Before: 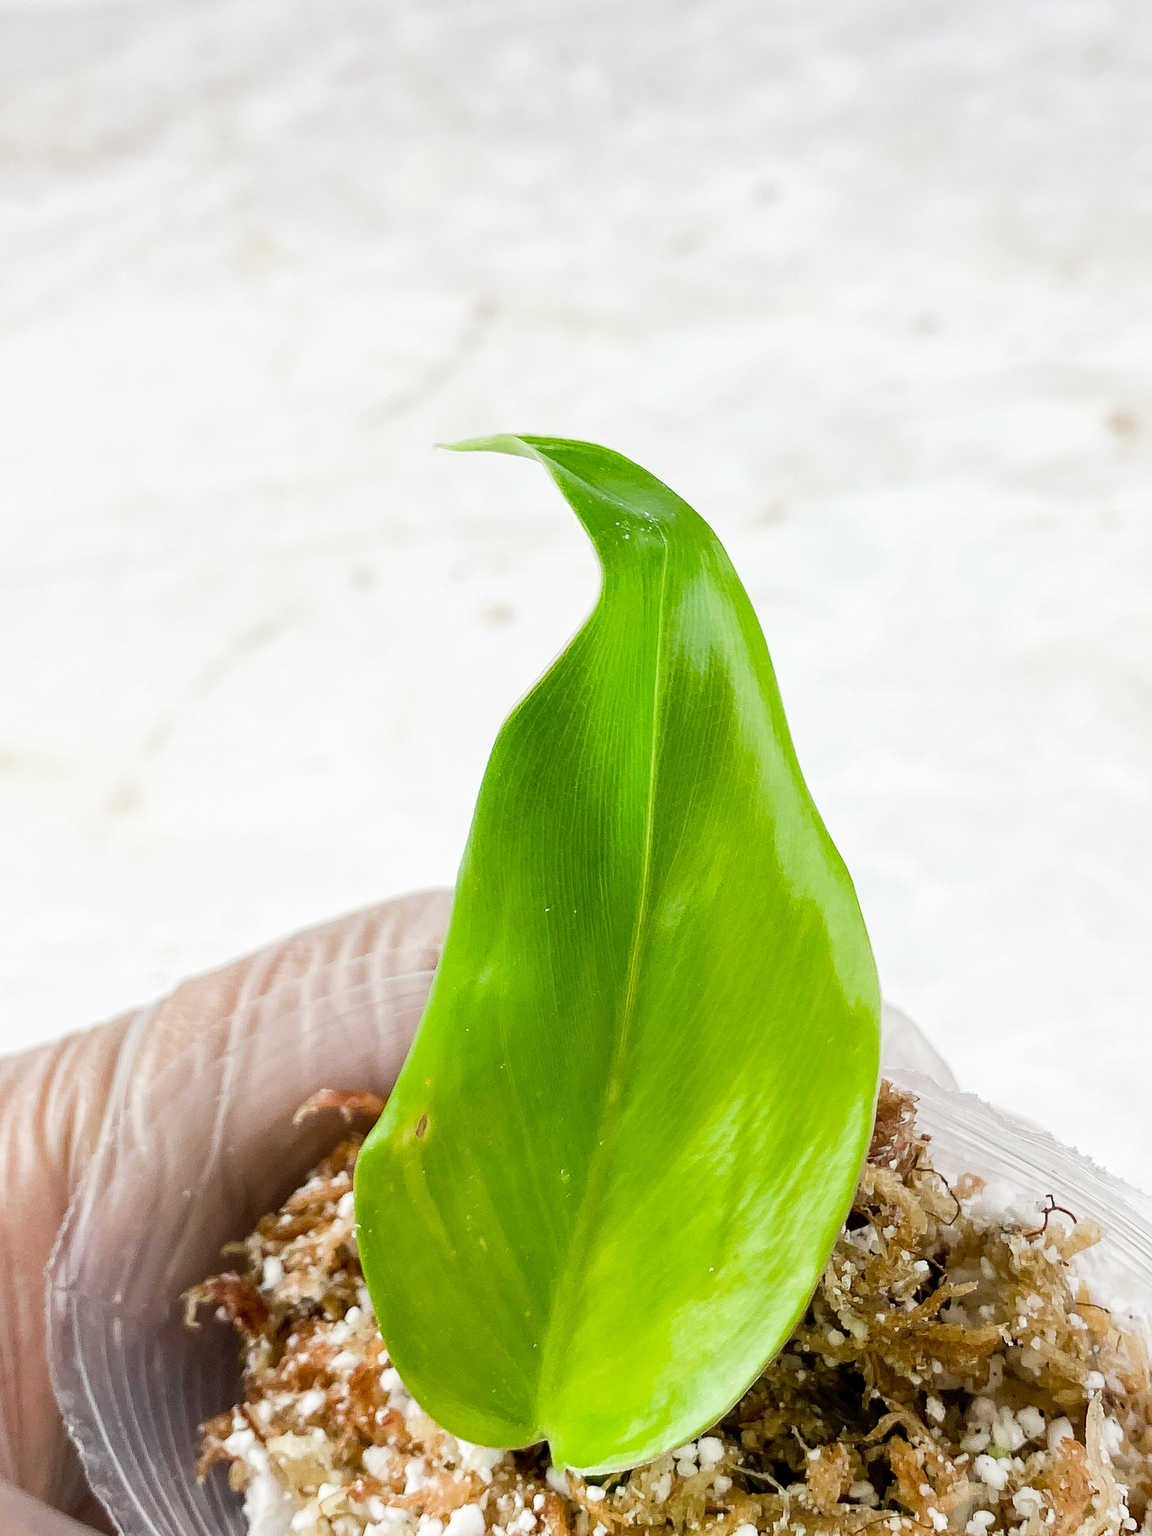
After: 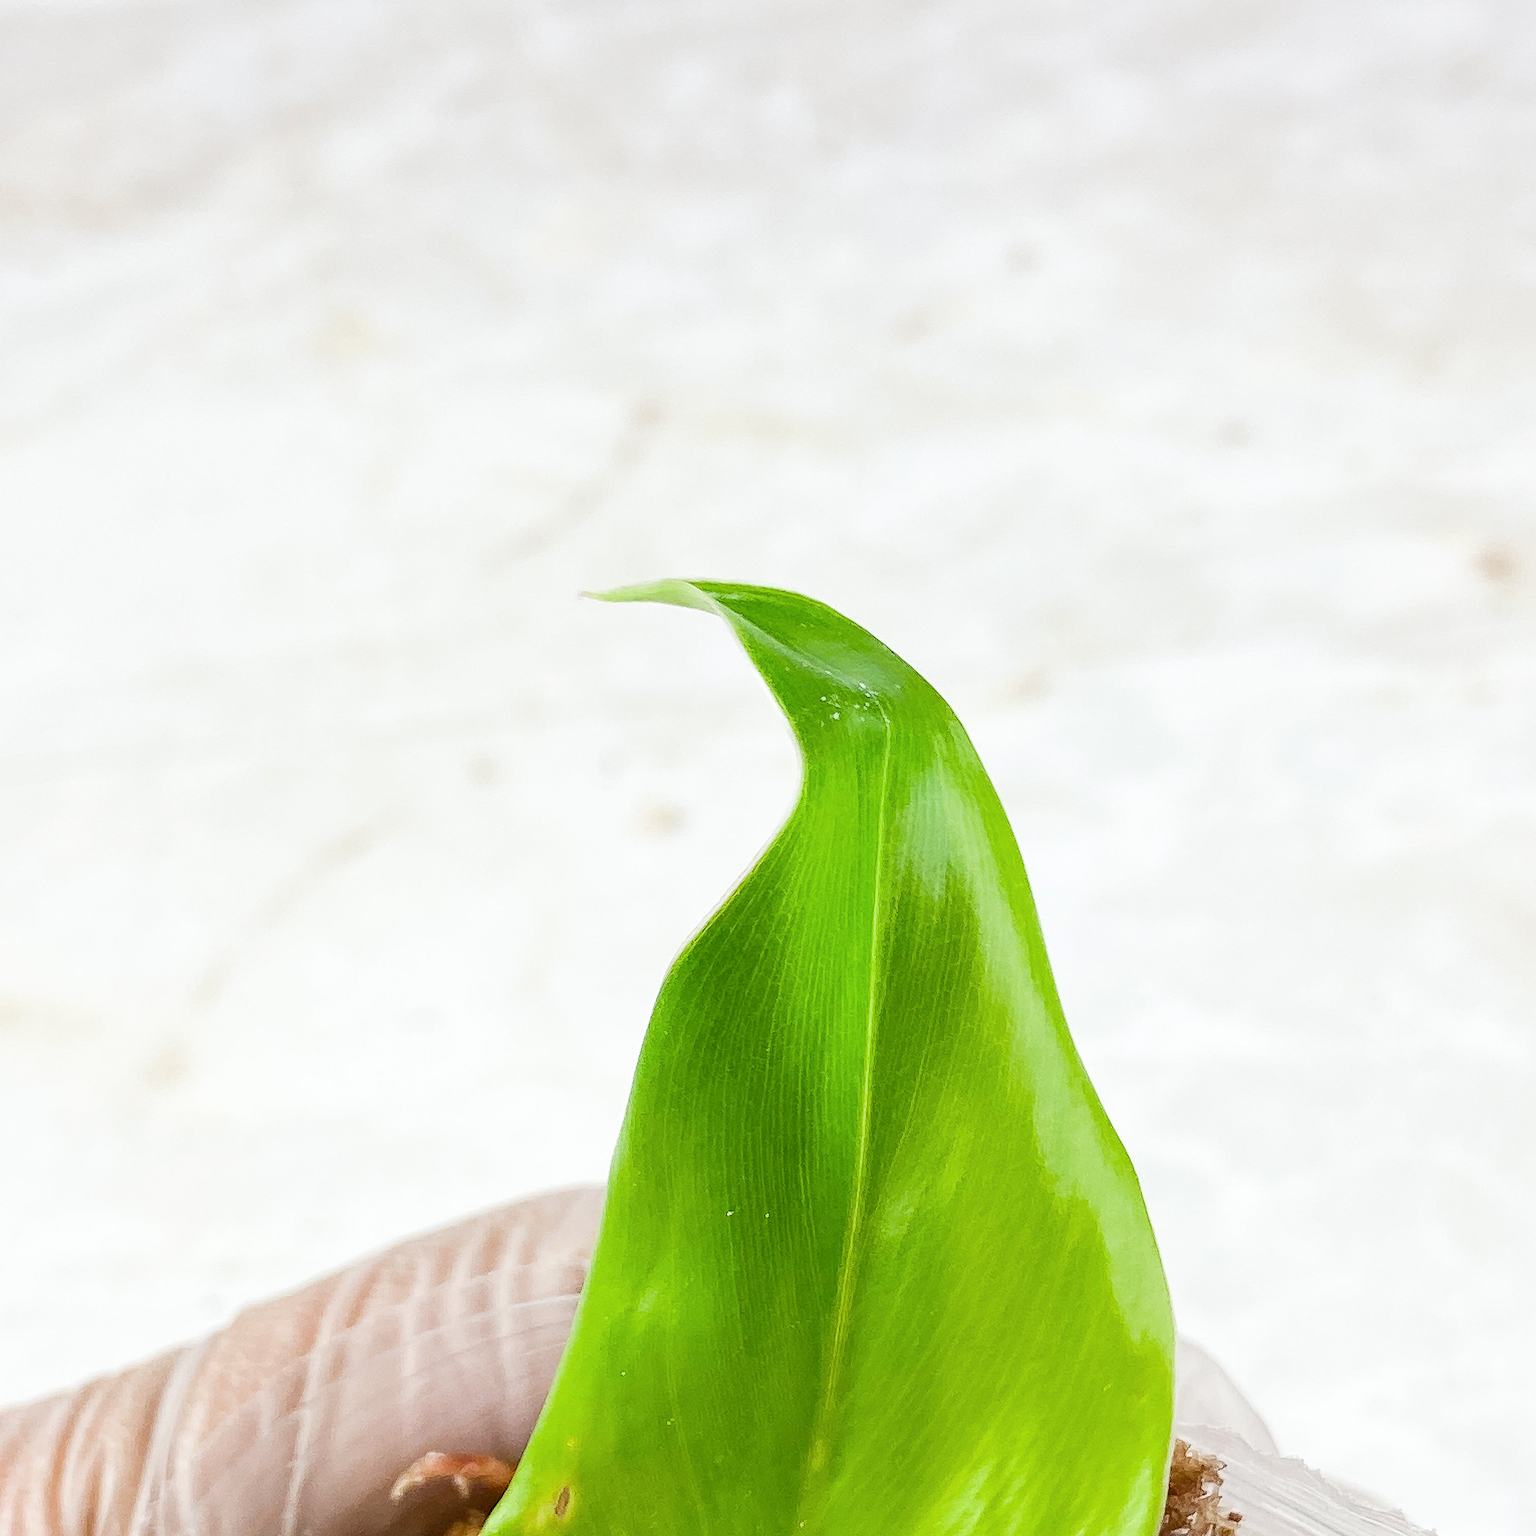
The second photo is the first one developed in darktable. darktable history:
crop: bottom 24.978%
contrast brightness saturation: contrast 0.104, brightness 0.019, saturation 0.015
